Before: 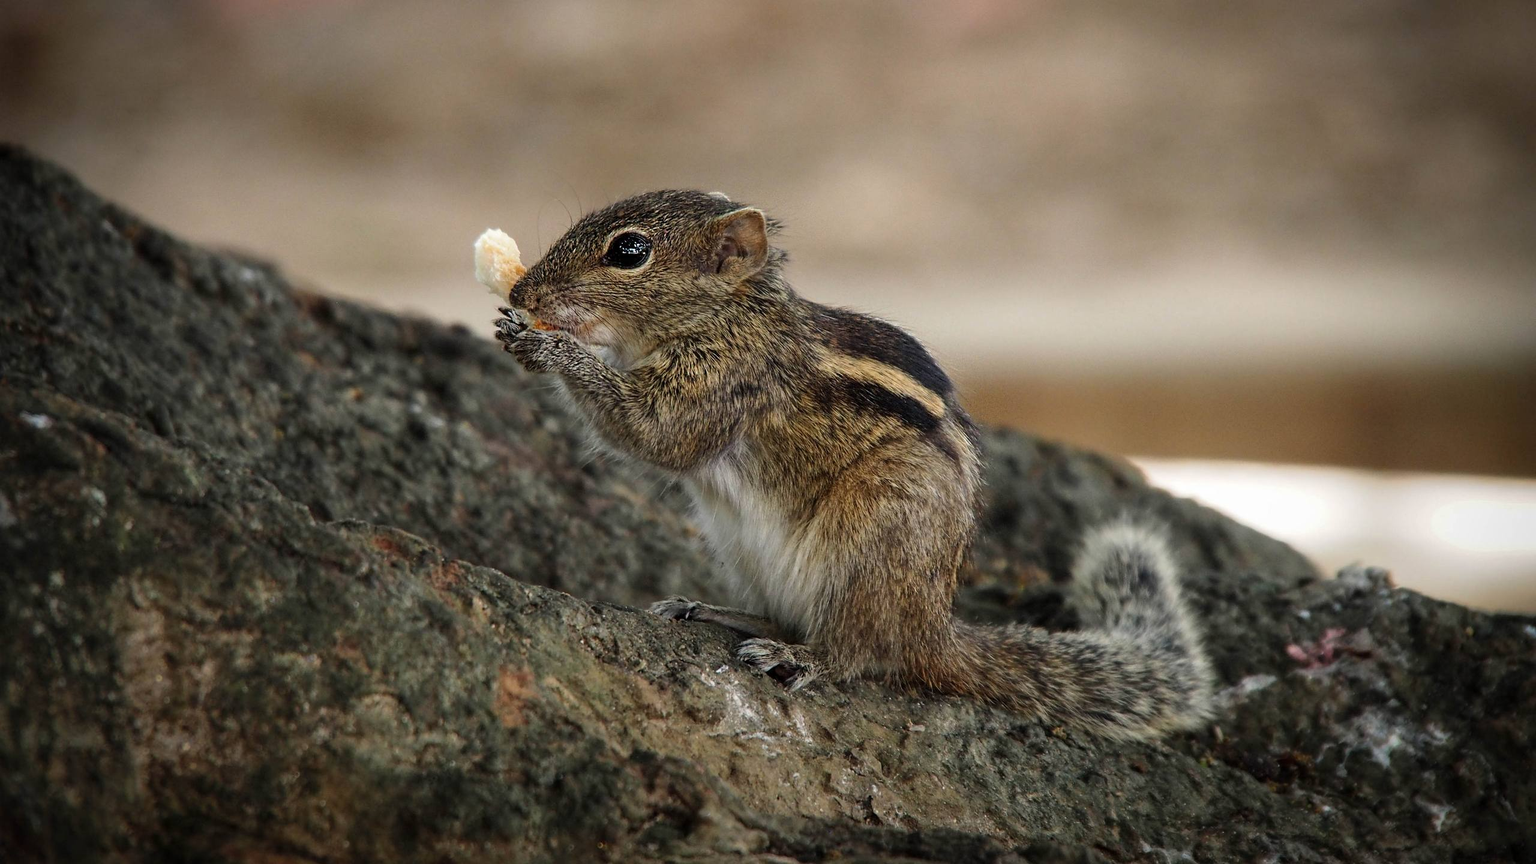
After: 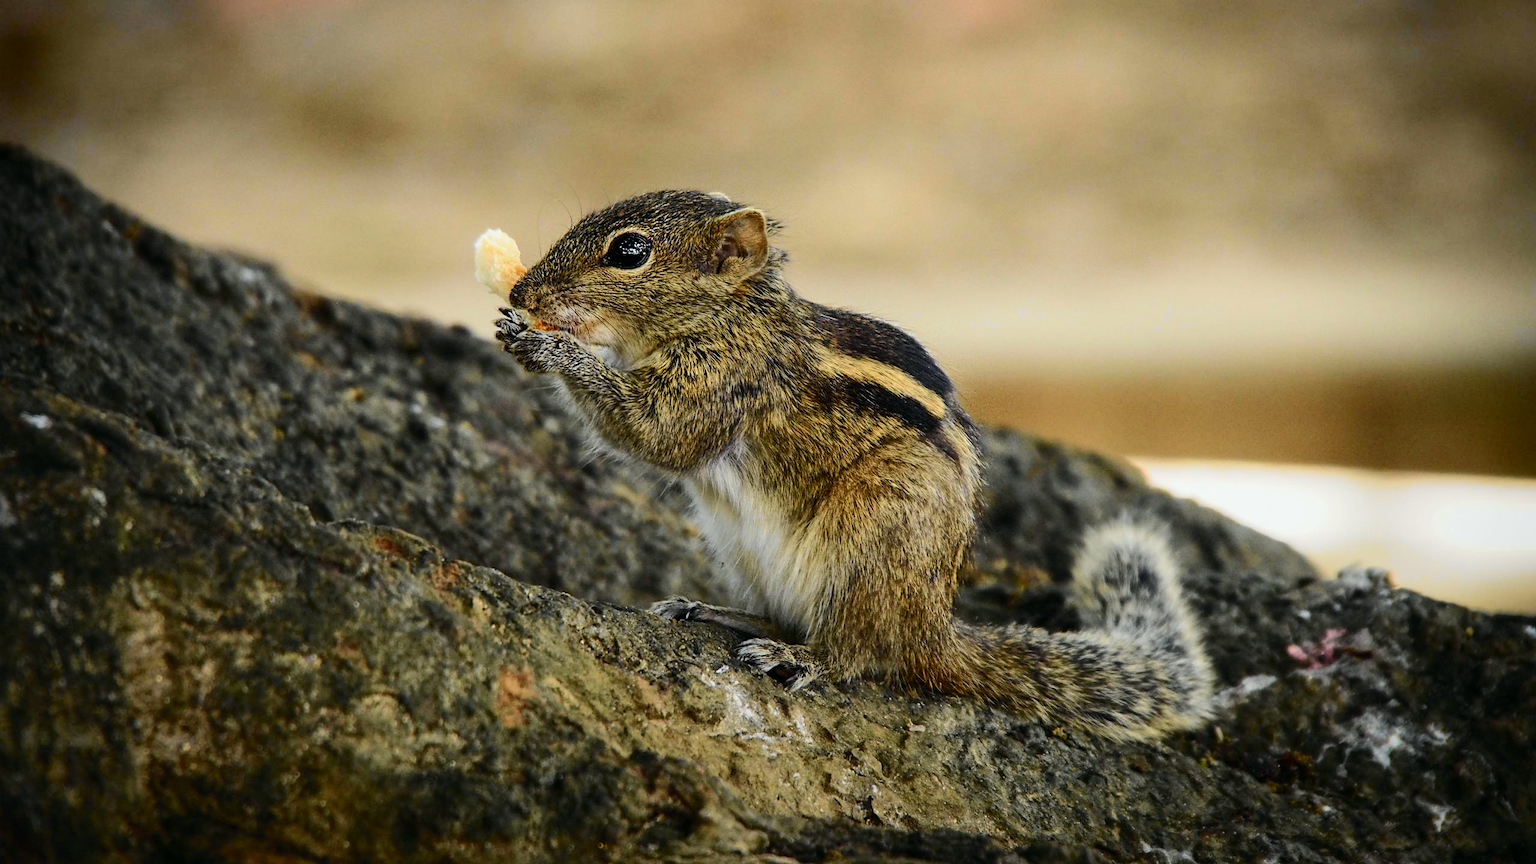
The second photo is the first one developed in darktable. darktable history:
tone curve: curves: ch0 [(0, 0.003) (0.113, 0.081) (0.207, 0.184) (0.515, 0.612) (0.712, 0.793) (0.984, 0.961)]; ch1 [(0, 0) (0.172, 0.123) (0.317, 0.272) (0.414, 0.382) (0.476, 0.479) (0.505, 0.498) (0.534, 0.534) (0.621, 0.65) (0.709, 0.764) (1, 1)]; ch2 [(0, 0) (0.411, 0.424) (0.505, 0.505) (0.521, 0.524) (0.537, 0.57) (0.65, 0.699) (1, 1)], color space Lab, independent channels, preserve colors none
